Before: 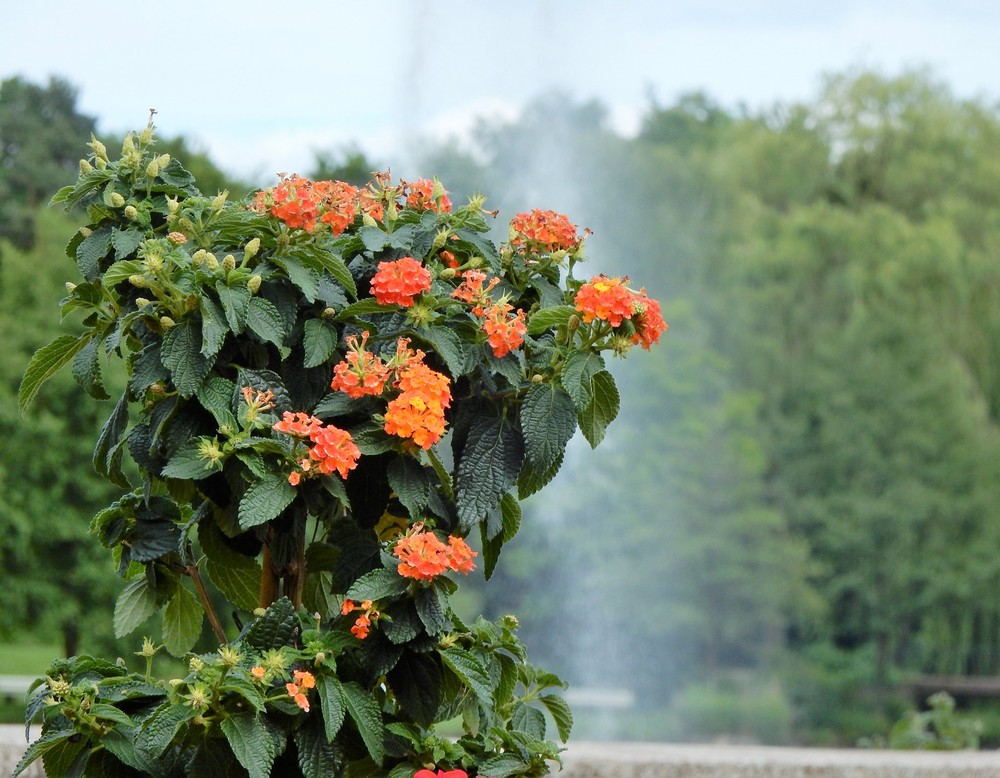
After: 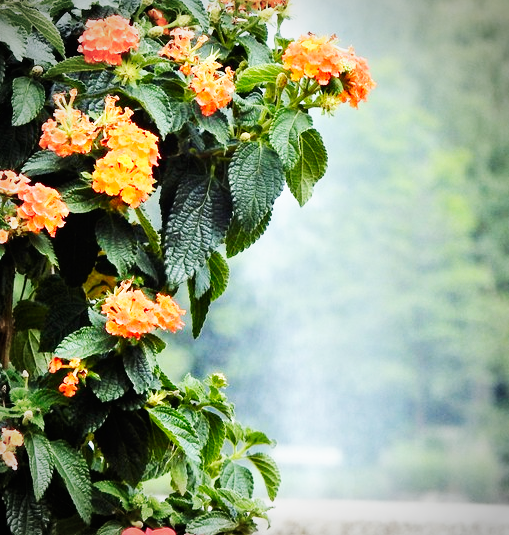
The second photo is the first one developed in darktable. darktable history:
vignetting: on, module defaults
base curve: curves: ch0 [(0, 0) (0.007, 0.004) (0.027, 0.03) (0.046, 0.07) (0.207, 0.54) (0.442, 0.872) (0.673, 0.972) (1, 1)], preserve colors none
crop and rotate: left 29.237%, top 31.152%, right 19.807%
